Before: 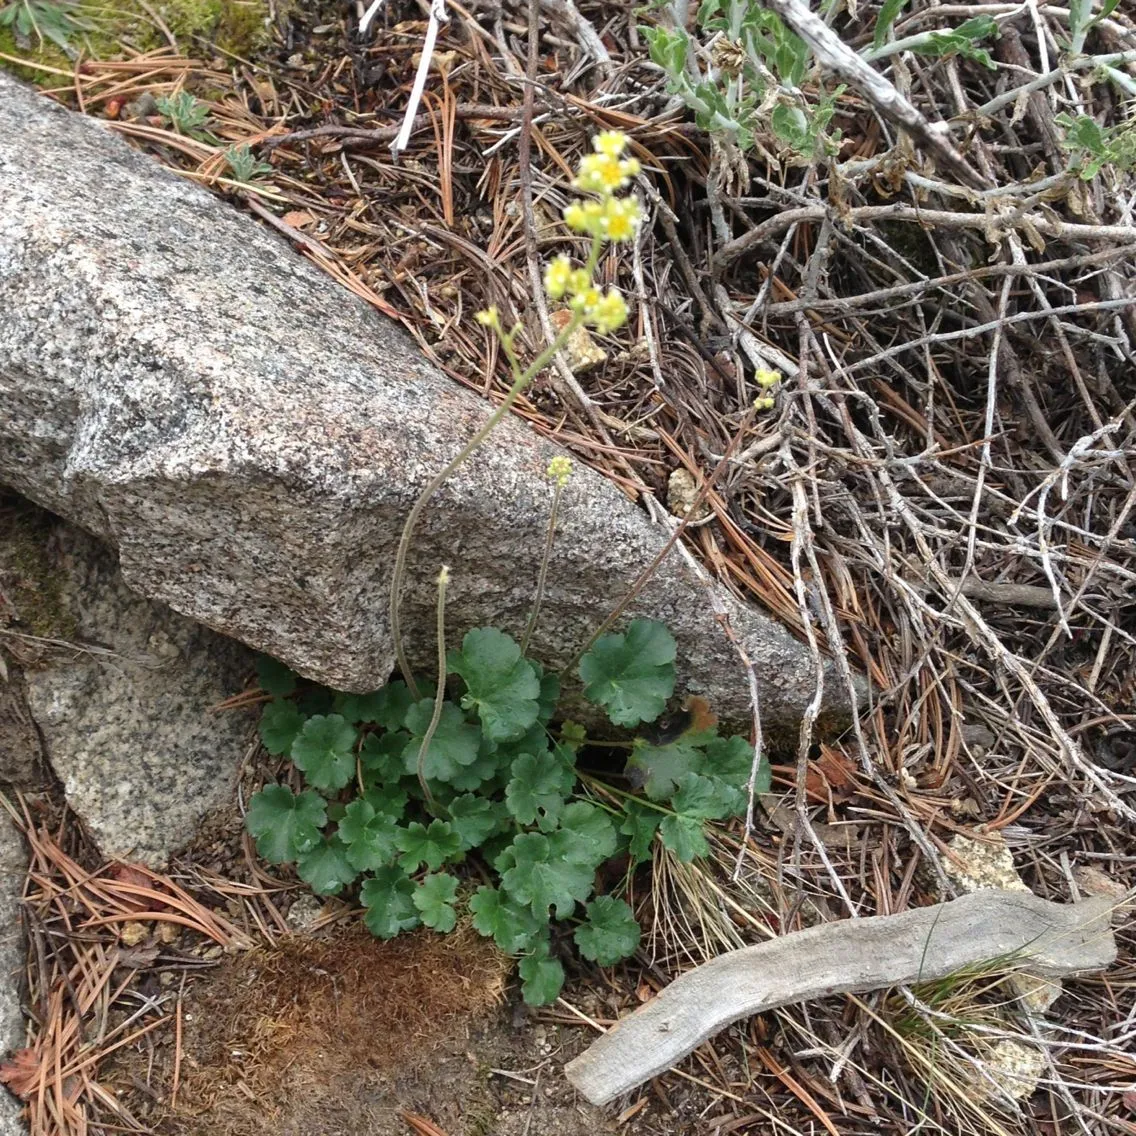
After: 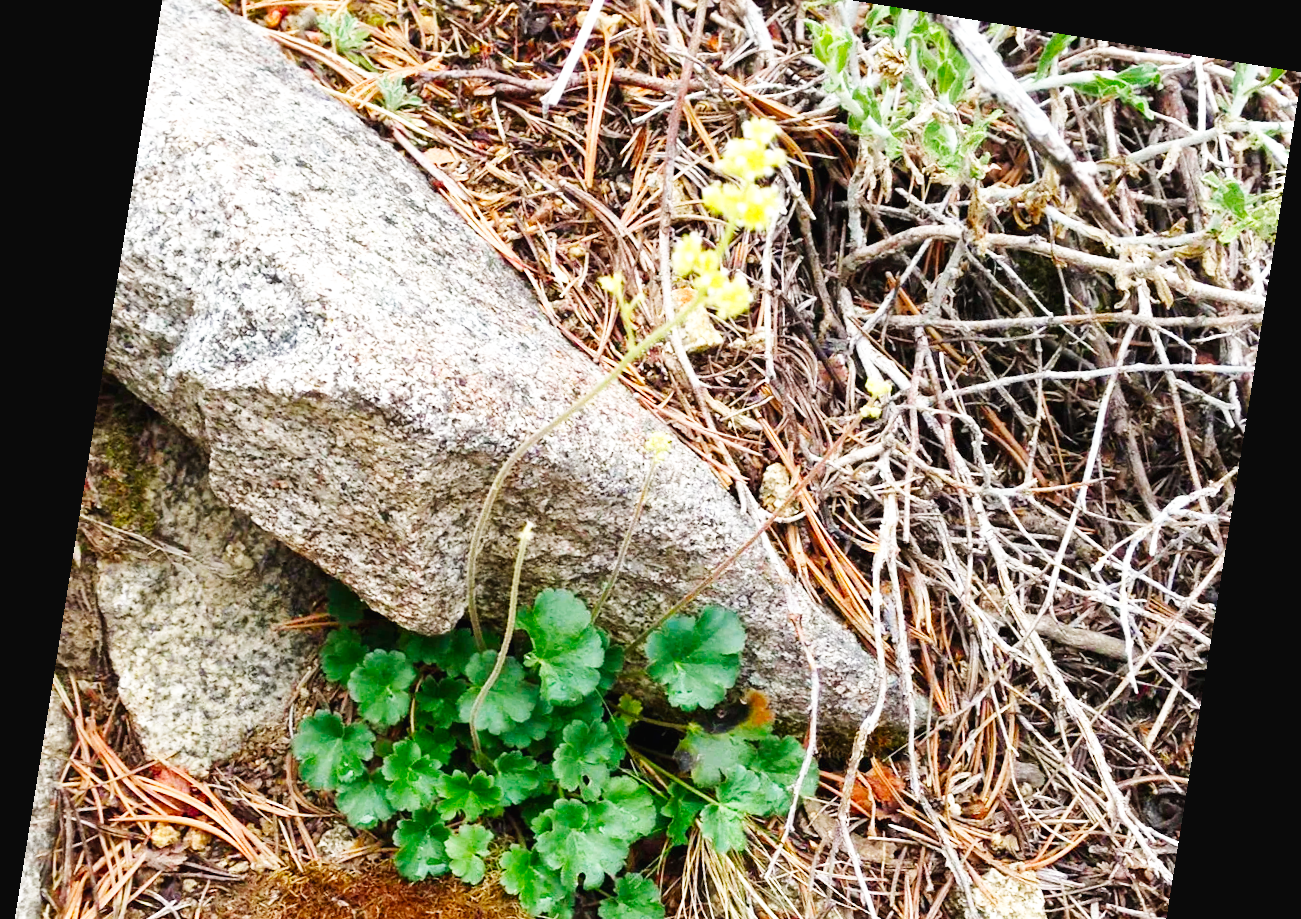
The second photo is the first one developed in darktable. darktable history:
rotate and perspective: rotation 9.12°, automatic cropping off
crop and rotate: top 8.293%, bottom 20.996%
base curve: curves: ch0 [(0, 0.003) (0.001, 0.002) (0.006, 0.004) (0.02, 0.022) (0.048, 0.086) (0.094, 0.234) (0.162, 0.431) (0.258, 0.629) (0.385, 0.8) (0.548, 0.918) (0.751, 0.988) (1, 1)], preserve colors none
color balance rgb: linear chroma grading › global chroma 8.12%, perceptual saturation grading › global saturation 9.07%, perceptual saturation grading › highlights -13.84%, perceptual saturation grading › mid-tones 14.88%, perceptual saturation grading › shadows 22.8%, perceptual brilliance grading › highlights 2.61%, global vibrance 12.07%
